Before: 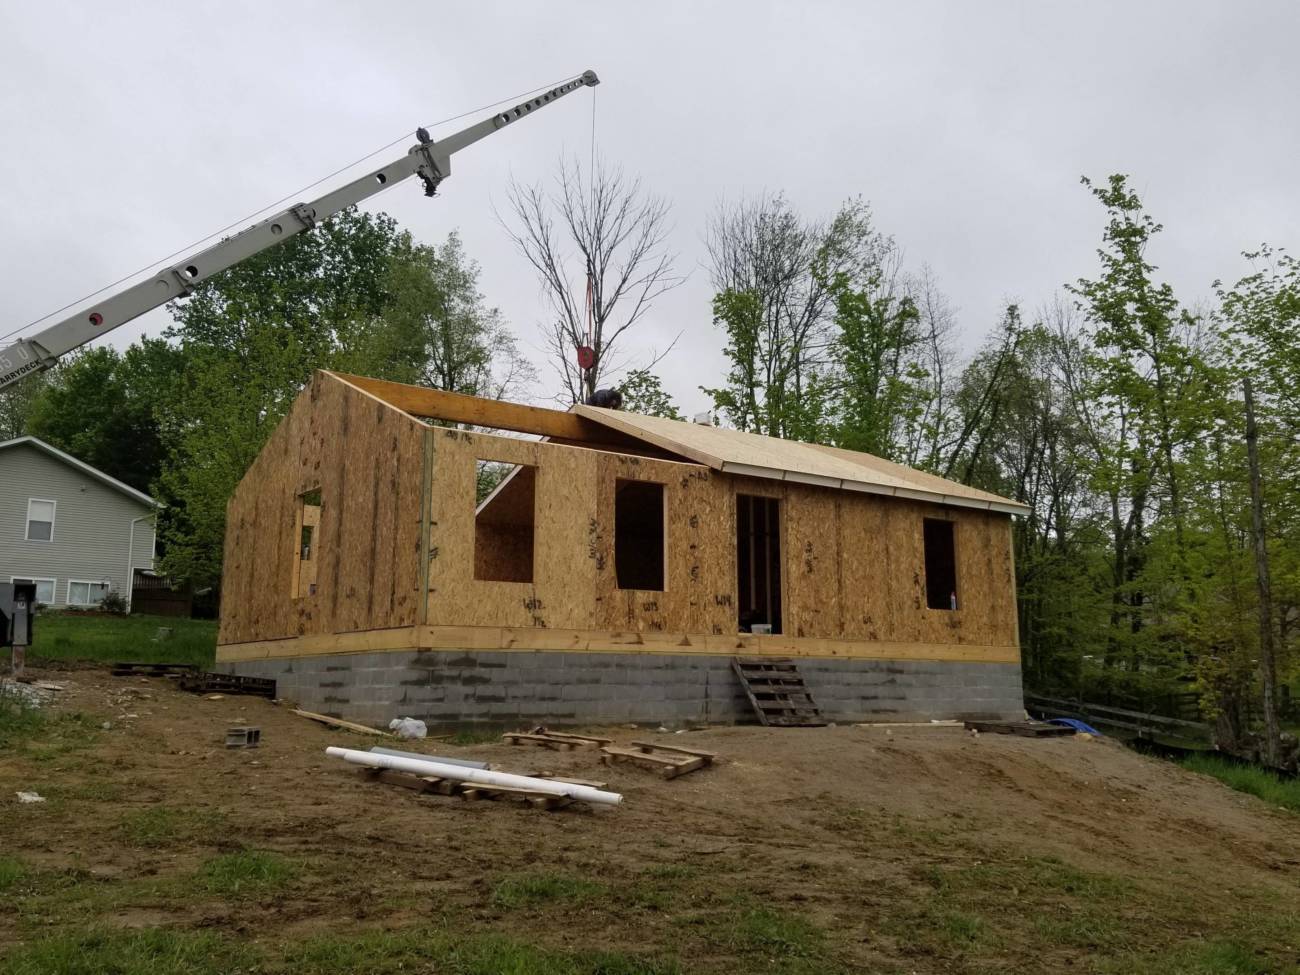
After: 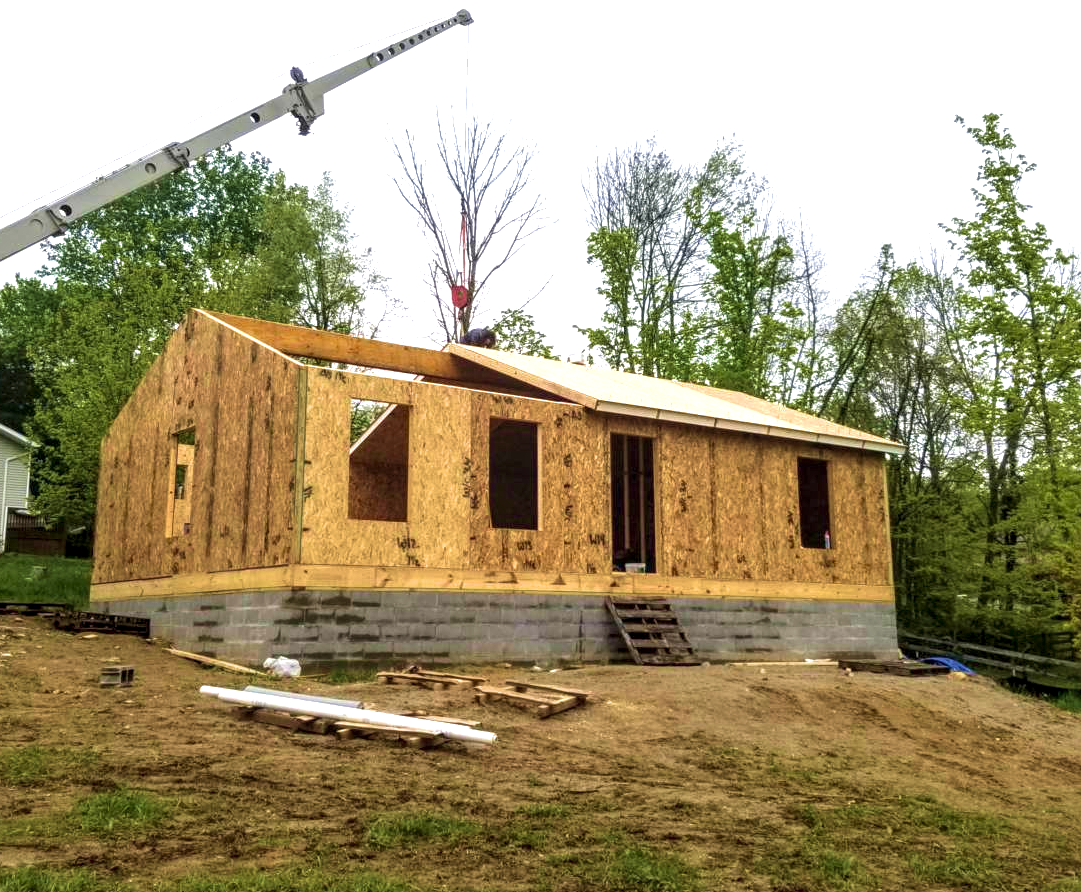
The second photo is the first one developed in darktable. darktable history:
contrast brightness saturation: contrast -0.012, brightness -0.015, saturation 0.043
local contrast: highlights 62%, detail 143%, midtone range 0.431
exposure: exposure 1.14 EV, compensate highlight preservation false
shadows and highlights: shadows 25.02, highlights -24.66
crop: left 9.76%, top 6.272%, right 7.021%, bottom 2.194%
contrast equalizer: octaves 7, y [[0.502, 0.505, 0.512, 0.529, 0.564, 0.588], [0.5 ×6], [0.502, 0.505, 0.512, 0.529, 0.564, 0.588], [0, 0.001, 0.001, 0.004, 0.008, 0.011], [0, 0.001, 0.001, 0.004, 0.008, 0.011]], mix -0.096
velvia: strength 55.87%
